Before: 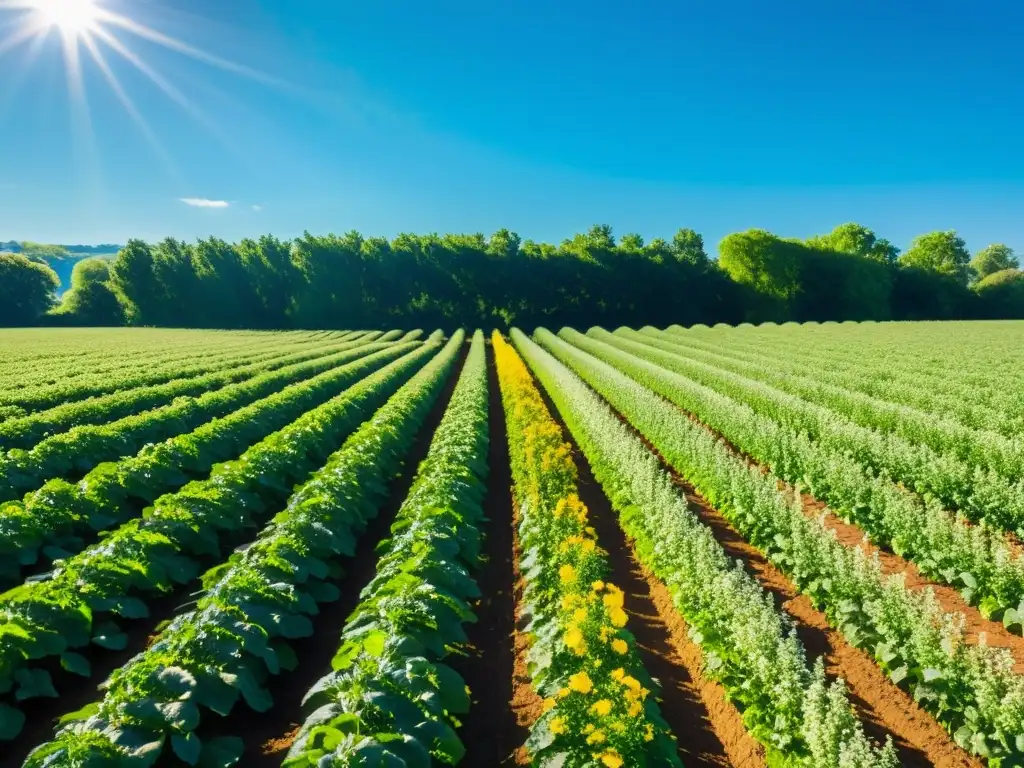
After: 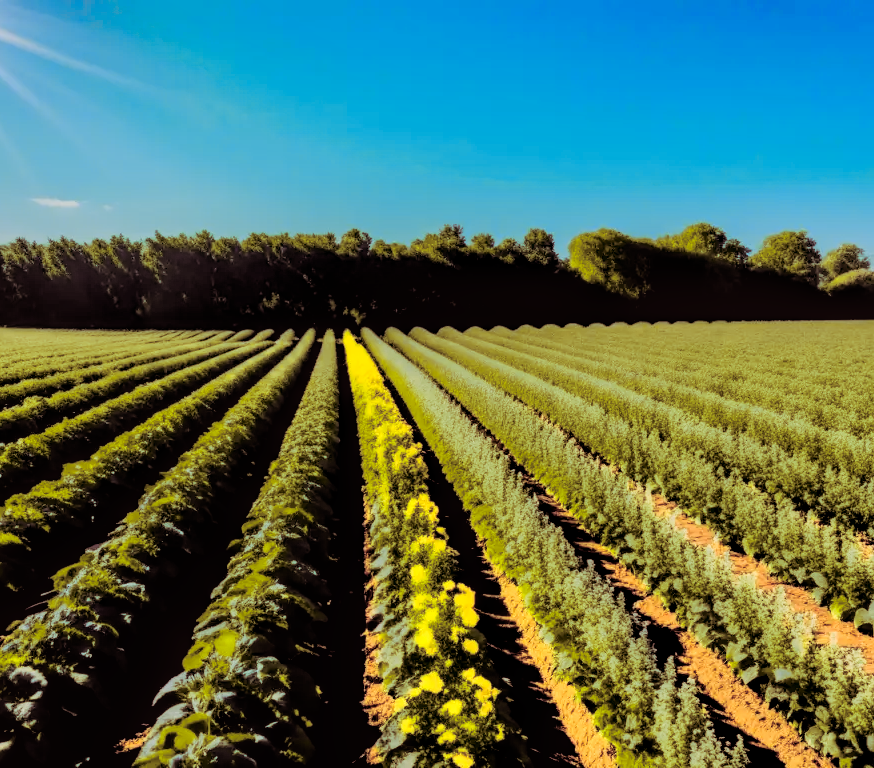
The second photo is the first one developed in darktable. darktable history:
crop and rotate: left 14.584%
split-toning: on, module defaults
color zones: curves: ch0 [(0.099, 0.624) (0.257, 0.596) (0.384, 0.376) (0.529, 0.492) (0.697, 0.564) (0.768, 0.532) (0.908, 0.644)]; ch1 [(0.112, 0.564) (0.254, 0.612) (0.432, 0.676) (0.592, 0.456) (0.743, 0.684) (0.888, 0.536)]; ch2 [(0.25, 0.5) (0.469, 0.36) (0.75, 0.5)]
local contrast: on, module defaults
filmic rgb: black relative exposure -3.21 EV, white relative exposure 7.02 EV, hardness 1.46, contrast 1.35
